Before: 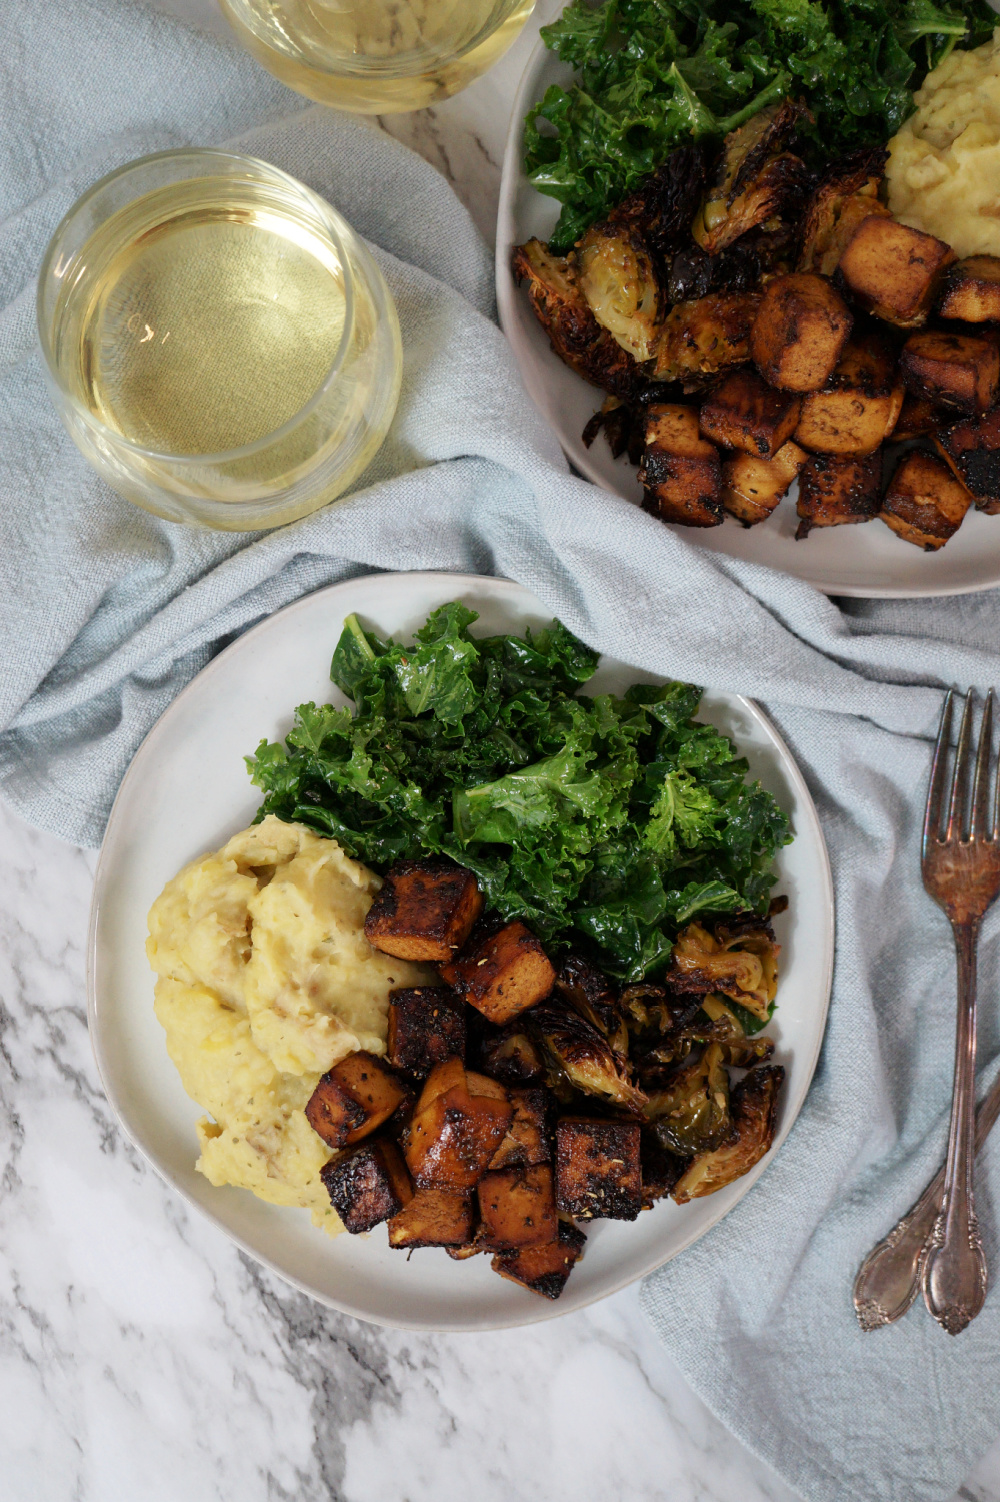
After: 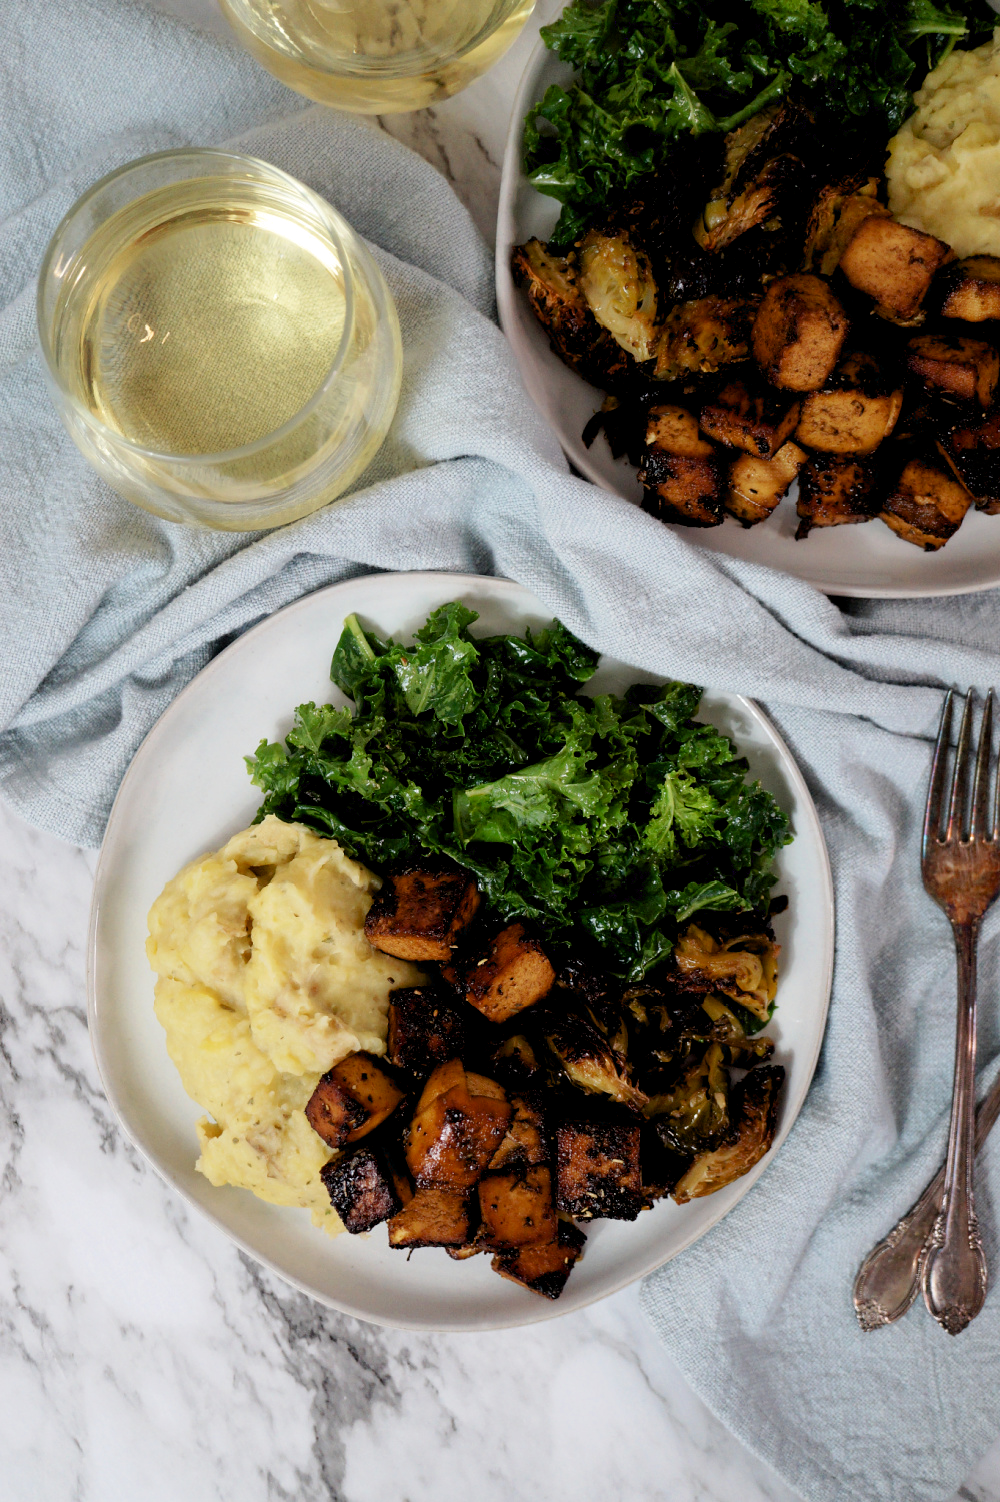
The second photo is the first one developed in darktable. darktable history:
filmic rgb: black relative exposure -8.02 EV, white relative exposure 2.45 EV, hardness 6.36, preserve chrominance max RGB, color science v6 (2022), contrast in shadows safe, contrast in highlights safe
exposure: black level correction 0.01, exposure 0.015 EV, compensate exposure bias true, compensate highlight preservation false
